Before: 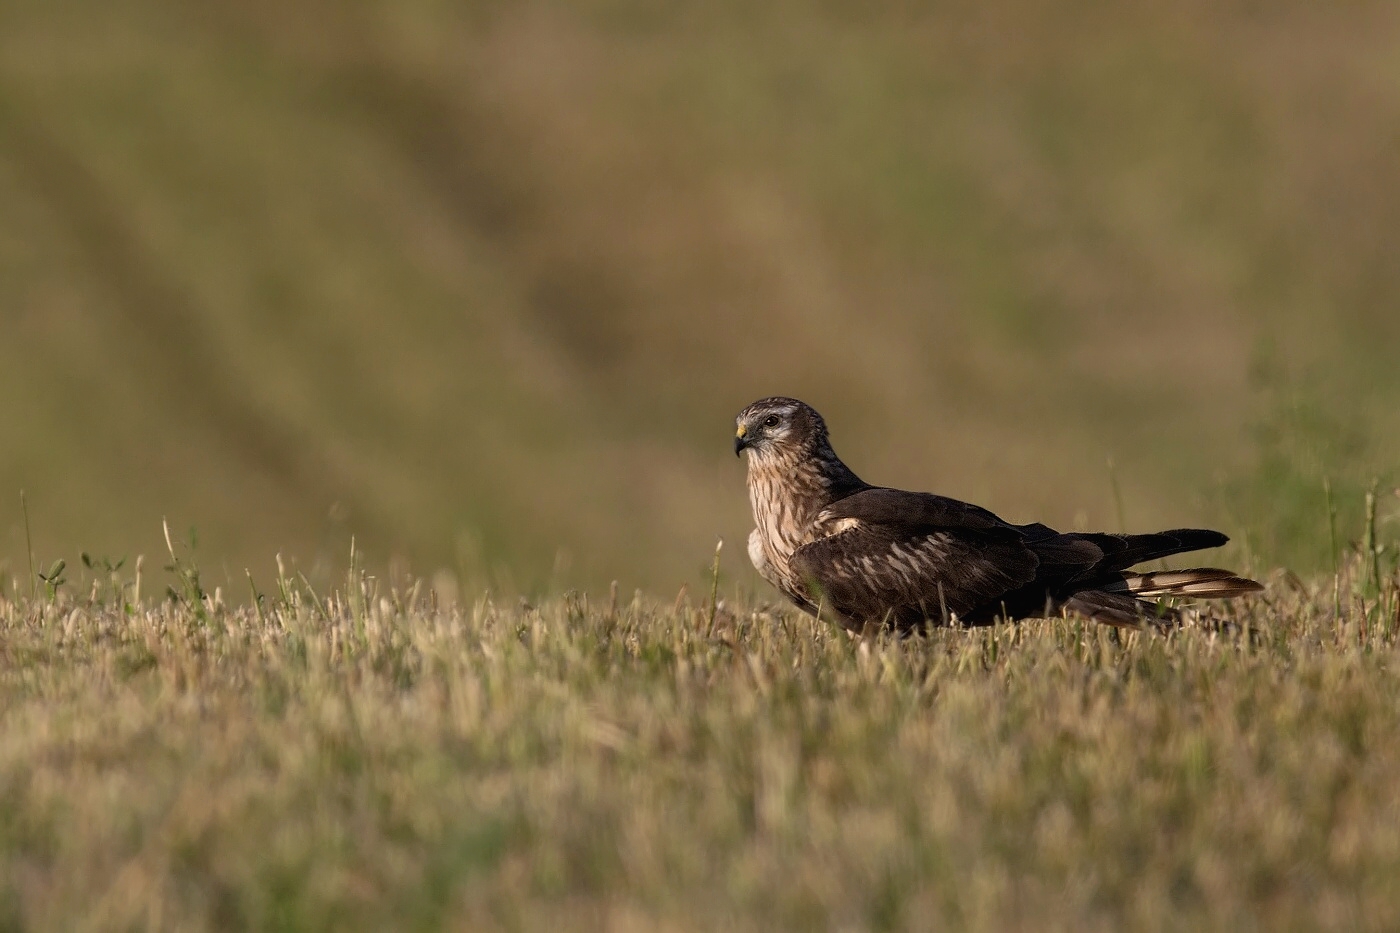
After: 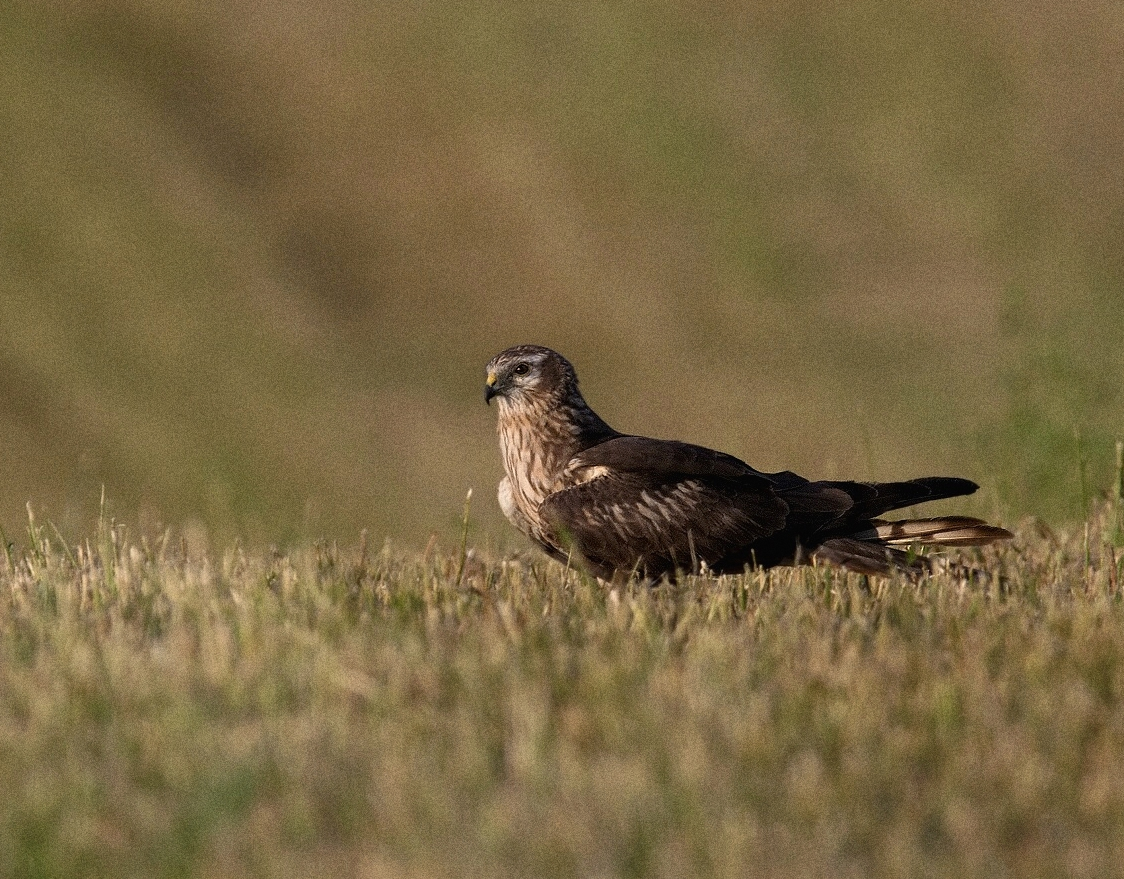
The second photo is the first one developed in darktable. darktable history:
crop and rotate: left 17.959%, top 5.771%, right 1.742%
grain: coarseness 9.61 ISO, strength 35.62%
